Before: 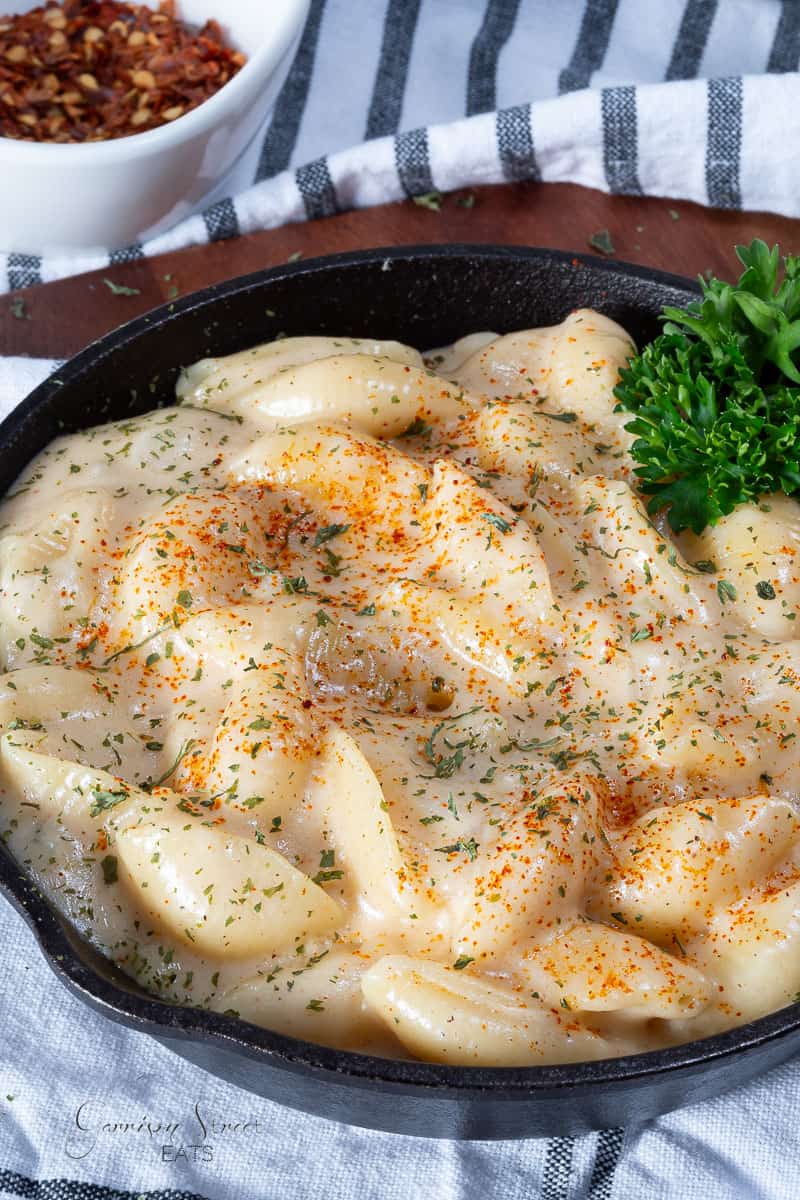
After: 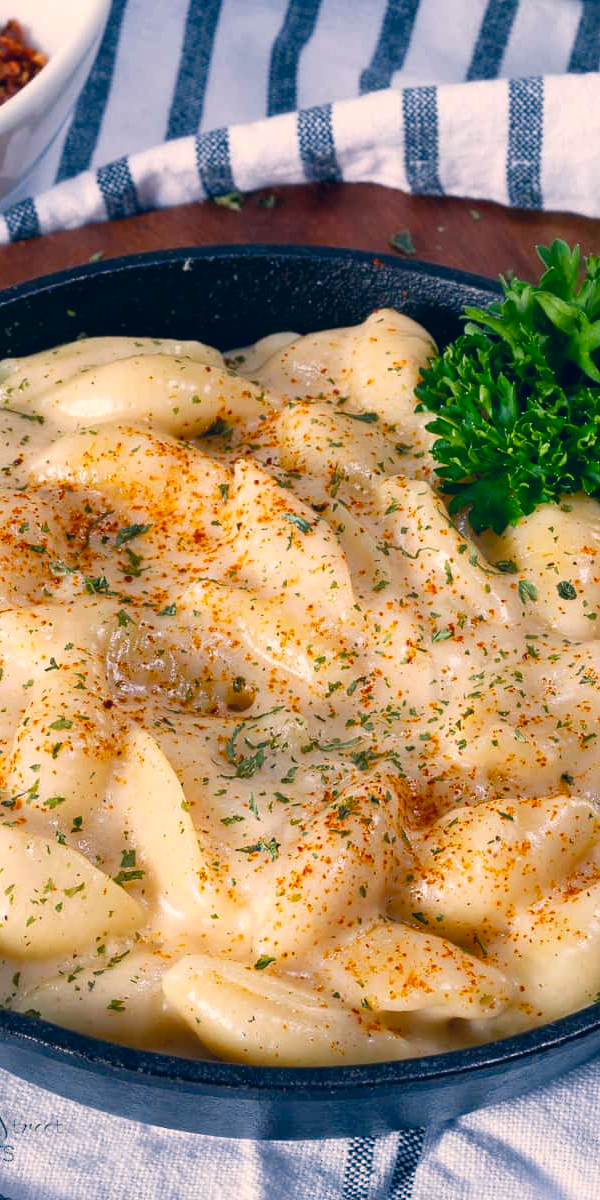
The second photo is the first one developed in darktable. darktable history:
color balance rgb: linear chroma grading › global chroma 7.816%, perceptual saturation grading › global saturation -0.125%, perceptual saturation grading › highlights -18.722%, perceptual saturation grading › mid-tones 6.998%, perceptual saturation grading › shadows 28.223%, global vibrance 20%
color correction: highlights a* 10.28, highlights b* 14.24, shadows a* -9.76, shadows b* -14.98
crop and rotate: left 24.92%
